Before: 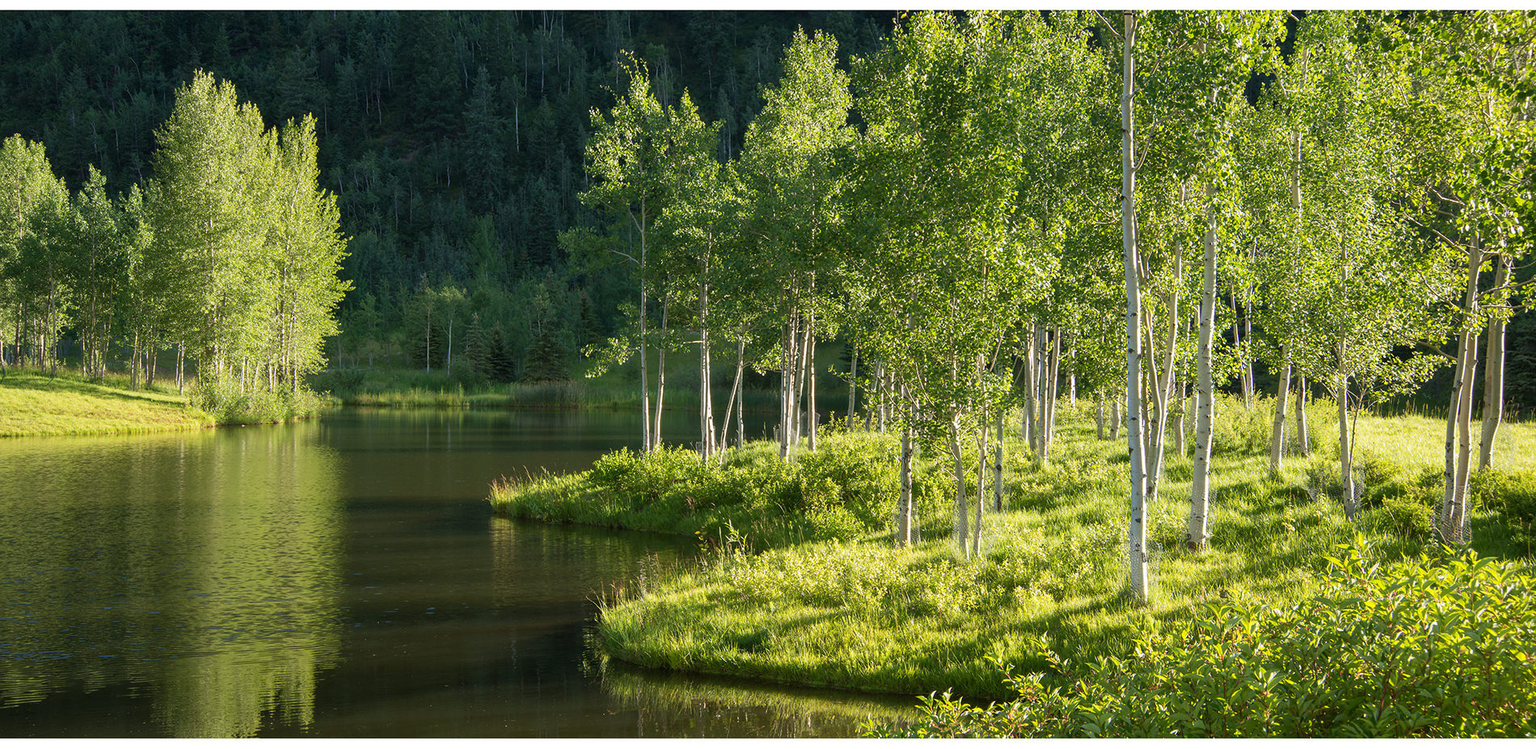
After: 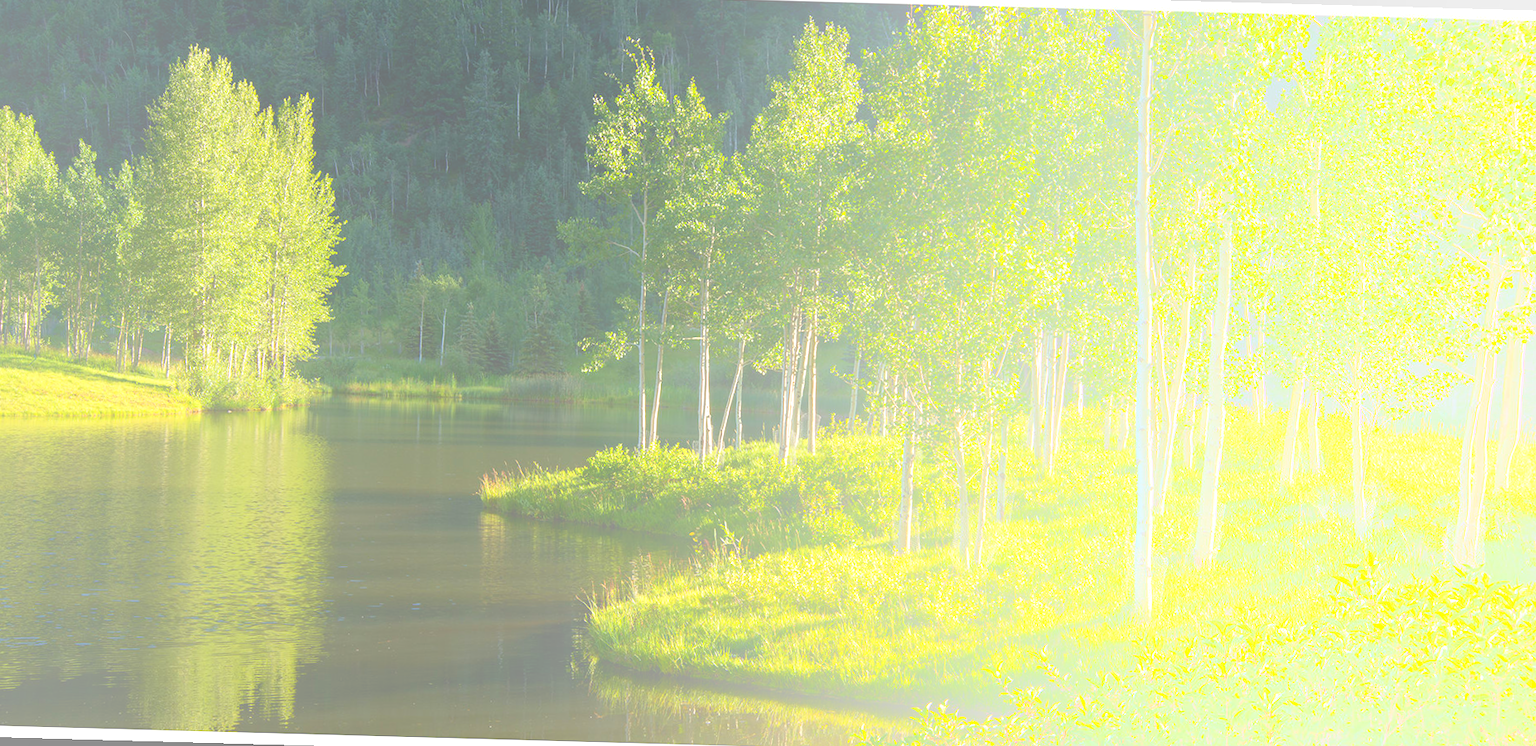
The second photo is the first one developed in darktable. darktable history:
tone equalizer: -8 EV -0.417 EV, -7 EV -0.389 EV, -6 EV -0.333 EV, -5 EV -0.222 EV, -3 EV 0.222 EV, -2 EV 0.333 EV, -1 EV 0.389 EV, +0 EV 0.417 EV, edges refinement/feathering 500, mask exposure compensation -1.57 EV, preserve details no
rotate and perspective: rotation 1.57°, crop left 0.018, crop right 0.982, crop top 0.039, crop bottom 0.961
bloom: size 70%, threshold 25%, strength 70%
